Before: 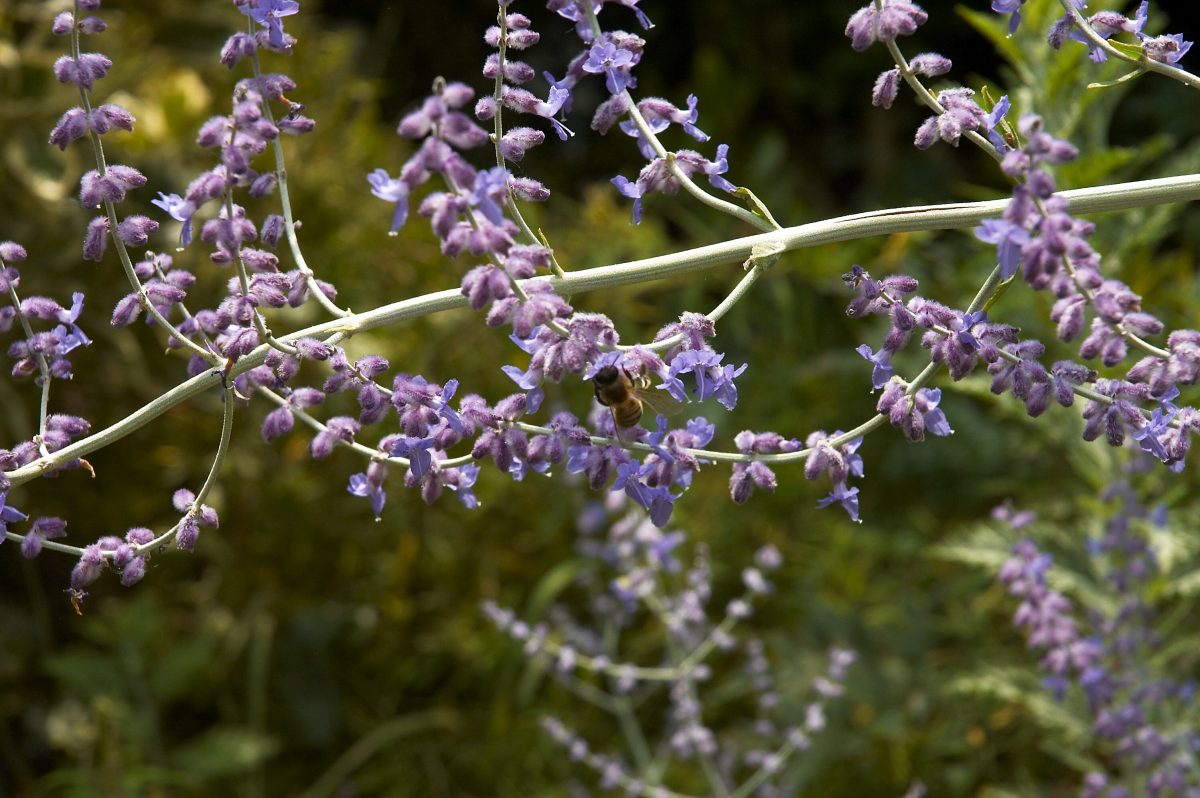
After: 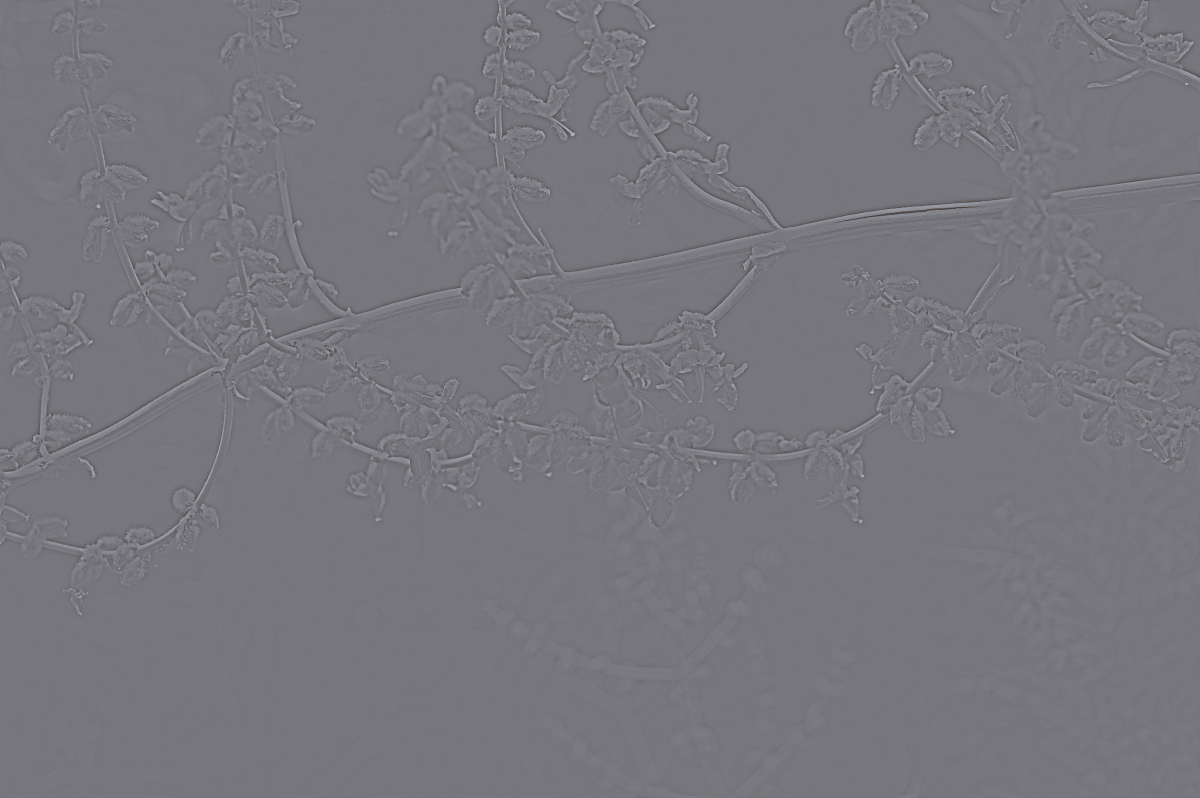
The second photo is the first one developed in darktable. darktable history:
highpass: sharpness 9.84%, contrast boost 9.94%
color balance: lift [1, 1.015, 1.004, 0.985], gamma [1, 0.958, 0.971, 1.042], gain [1, 0.956, 0.977, 1.044]
